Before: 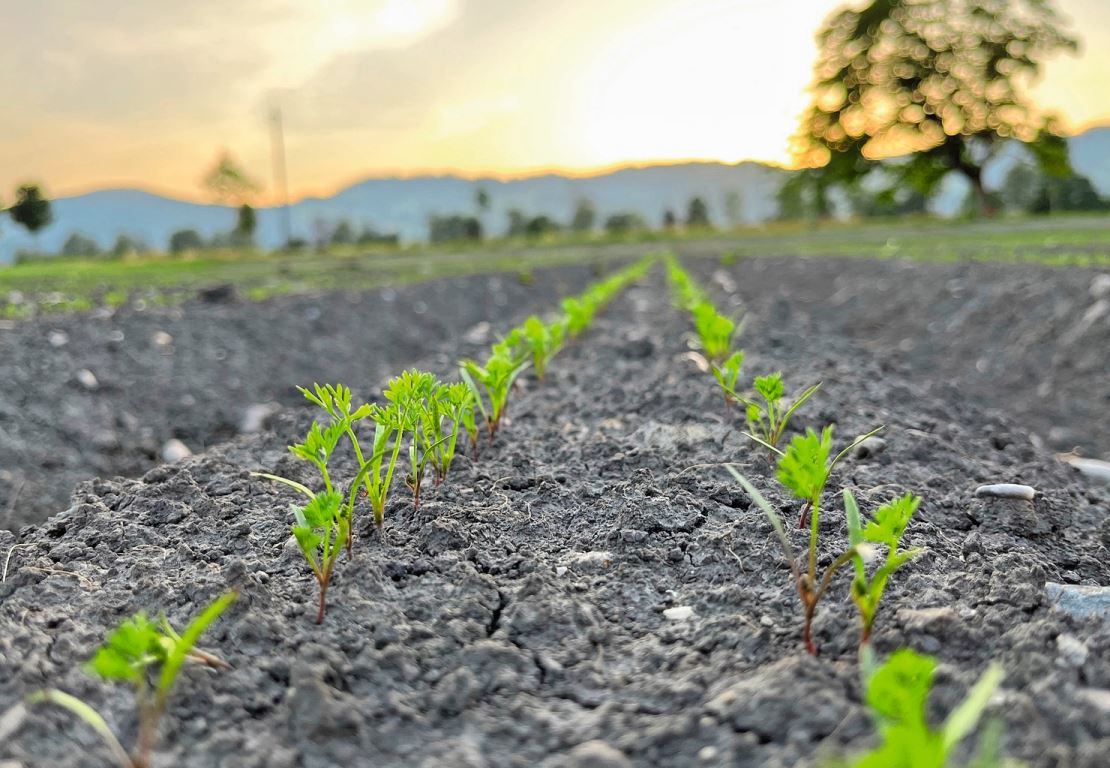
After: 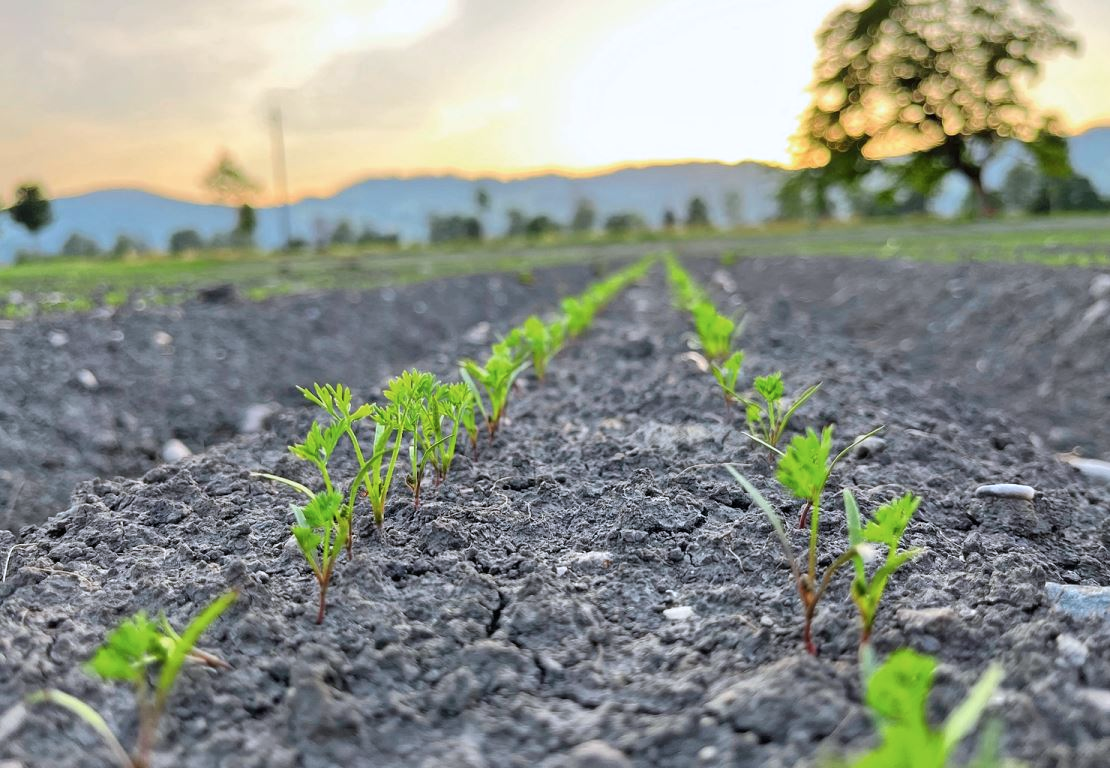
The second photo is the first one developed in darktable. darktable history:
color calibration: illuminant as shot in camera, x 0.358, y 0.373, temperature 4628.91 K, gamut compression 1.72
